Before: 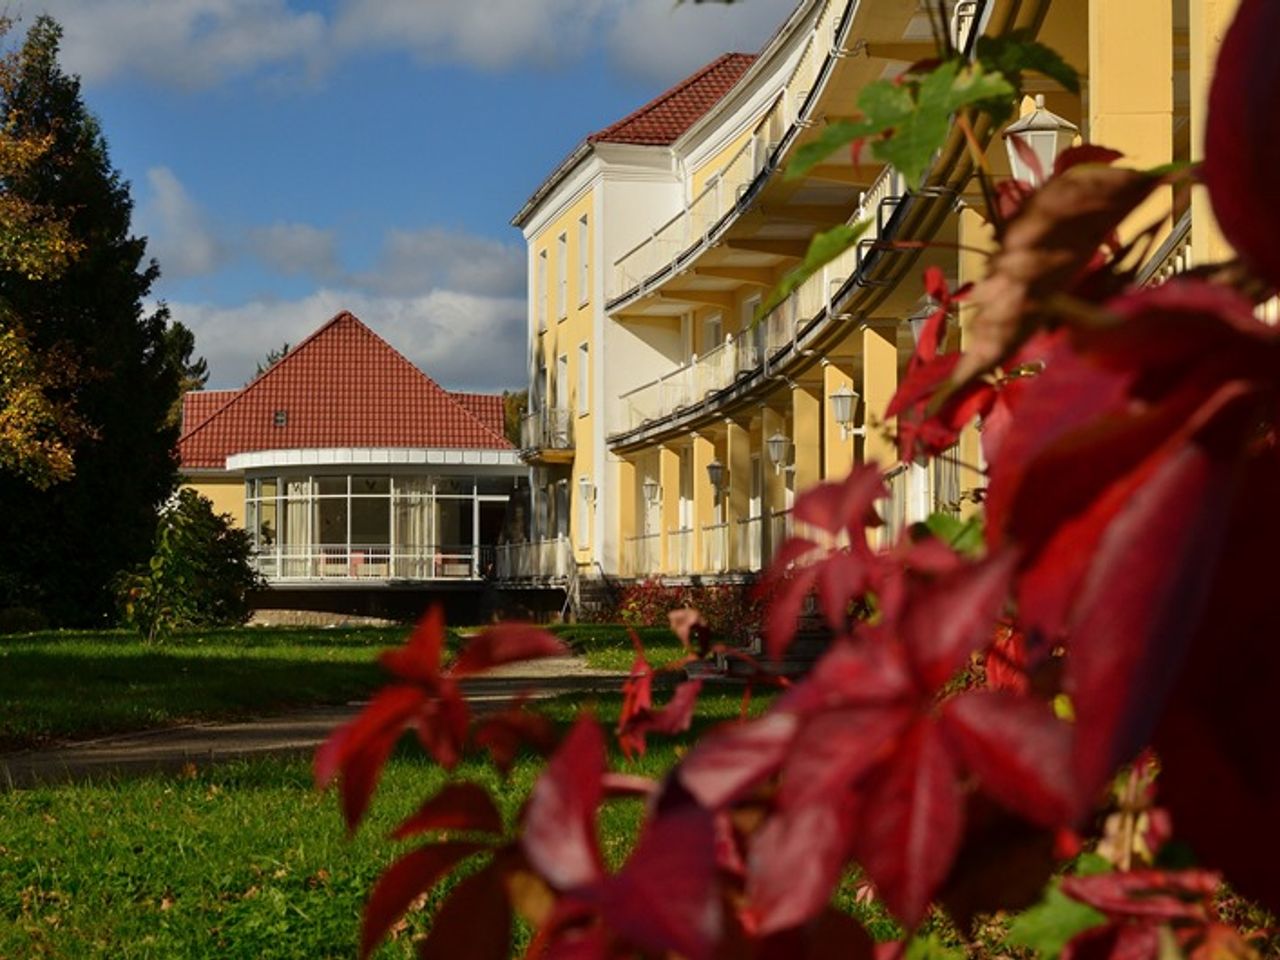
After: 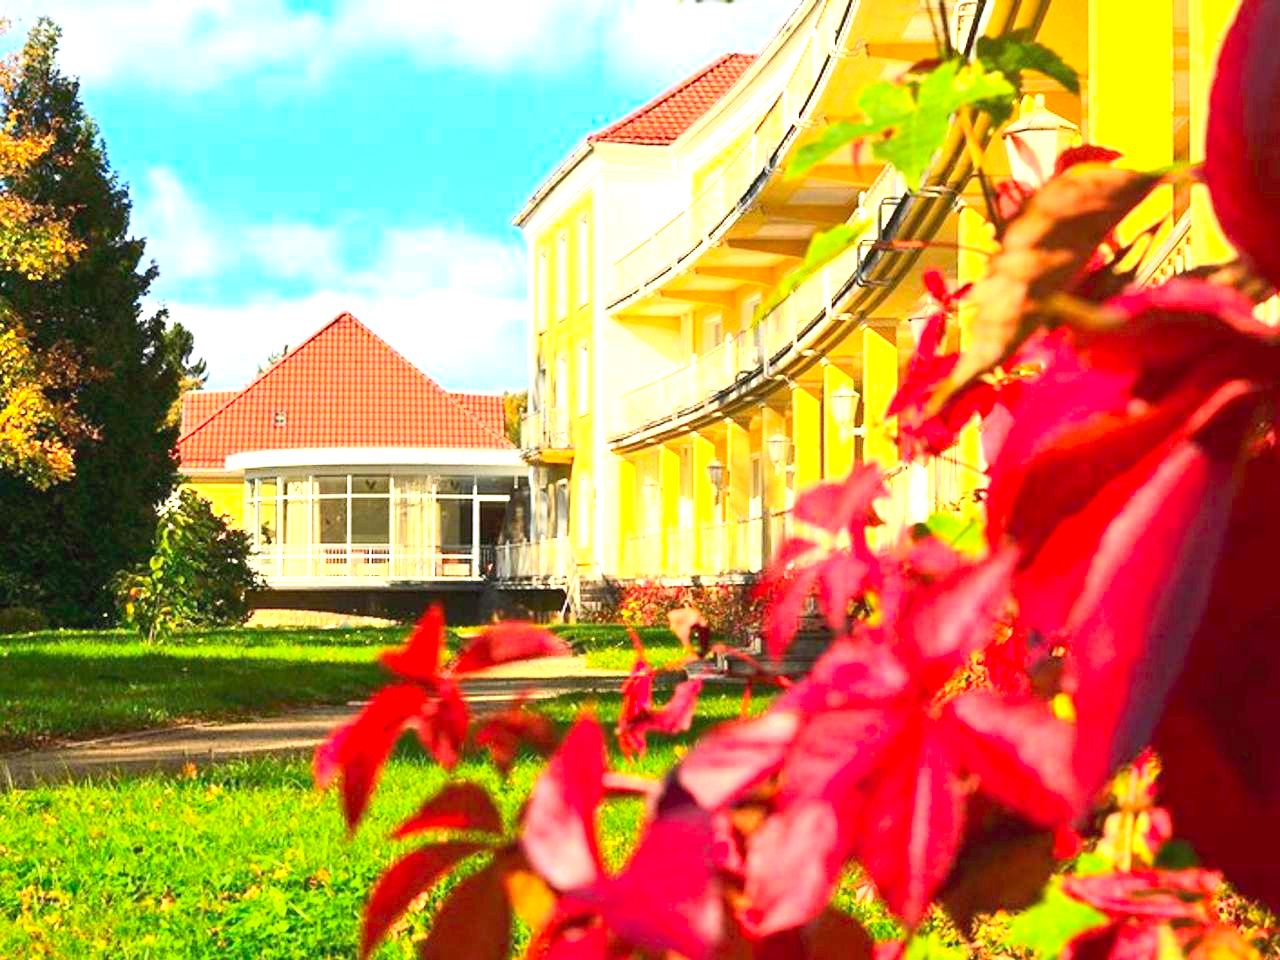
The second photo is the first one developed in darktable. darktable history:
white balance: emerald 1
contrast brightness saturation: contrast 0.24, brightness 0.26, saturation 0.39
exposure: black level correction 0, exposure 2.327 EV, compensate exposure bias true, compensate highlight preservation false
